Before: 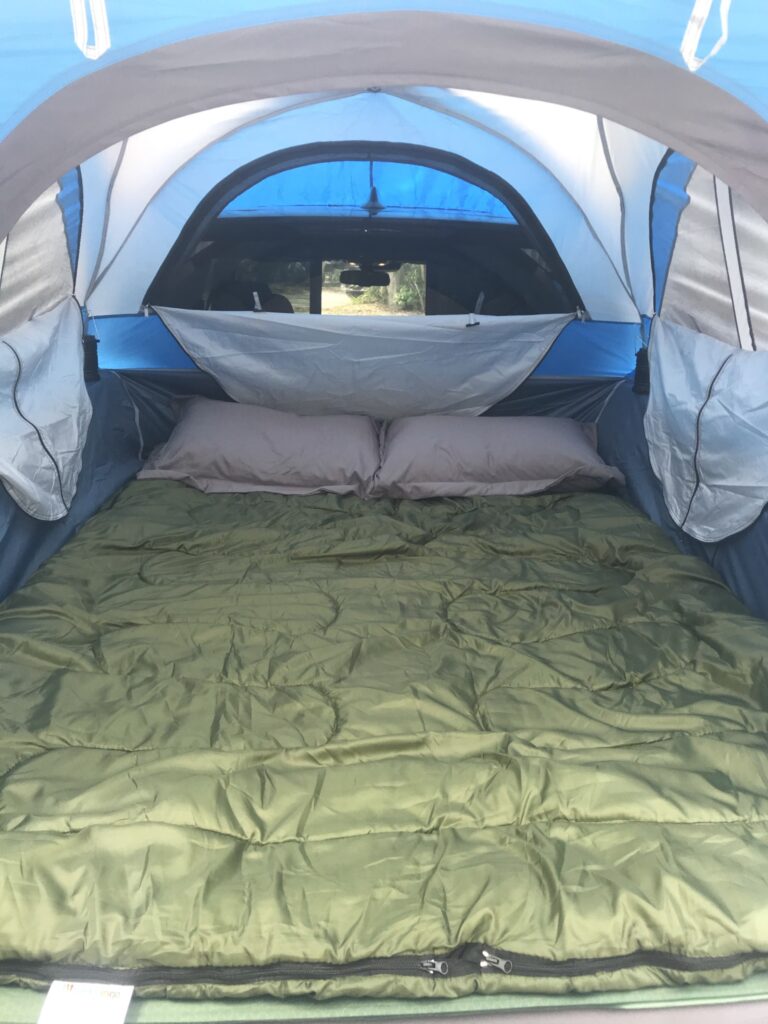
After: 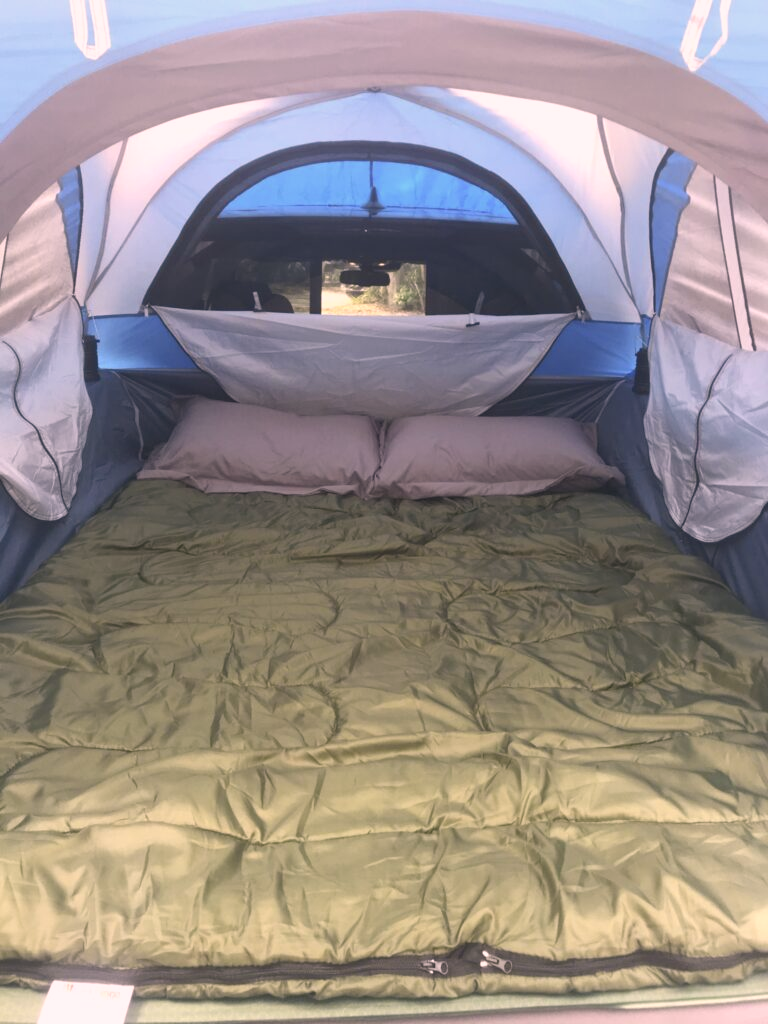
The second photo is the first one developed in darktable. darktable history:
color correction: highlights a* 14.61, highlights b* 4.86
